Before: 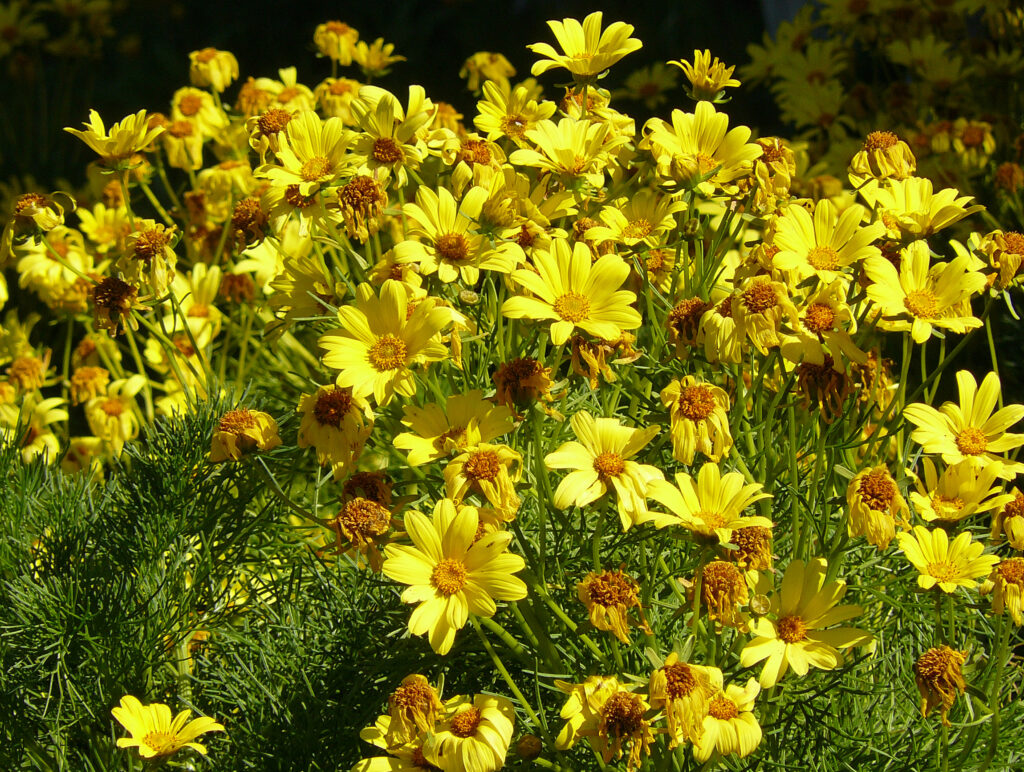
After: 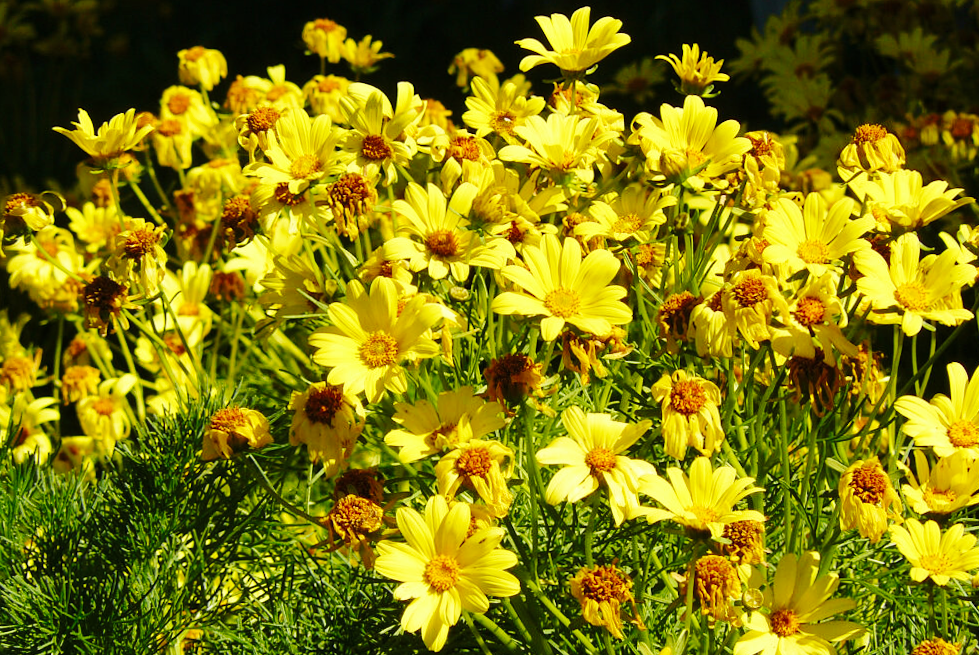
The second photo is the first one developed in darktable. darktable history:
crop and rotate: angle 0.469°, left 0.397%, right 2.938%, bottom 14.185%
base curve: curves: ch0 [(0, 0) (0.032, 0.025) (0.121, 0.166) (0.206, 0.329) (0.605, 0.79) (1, 1)], preserve colors none
velvia: strength 26.99%
